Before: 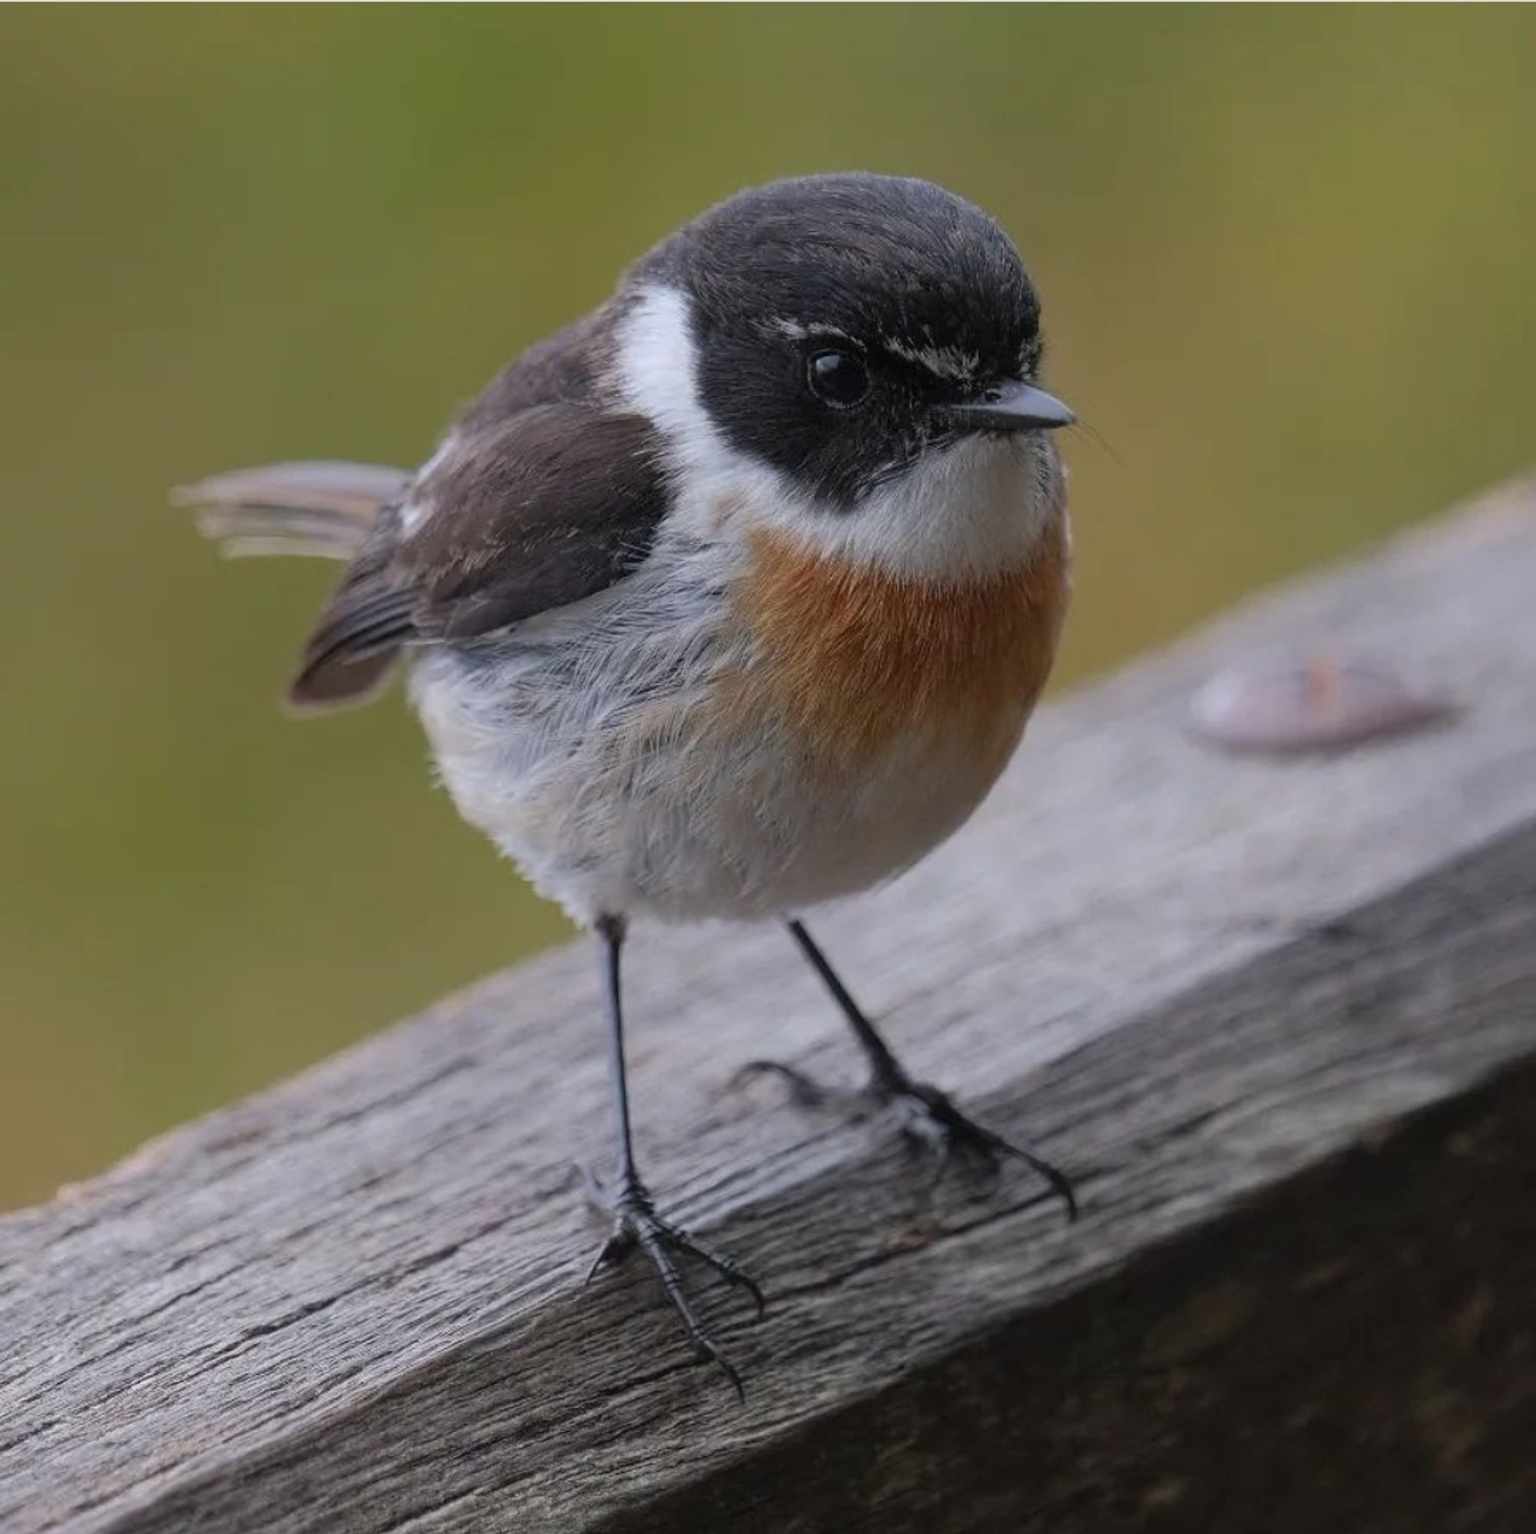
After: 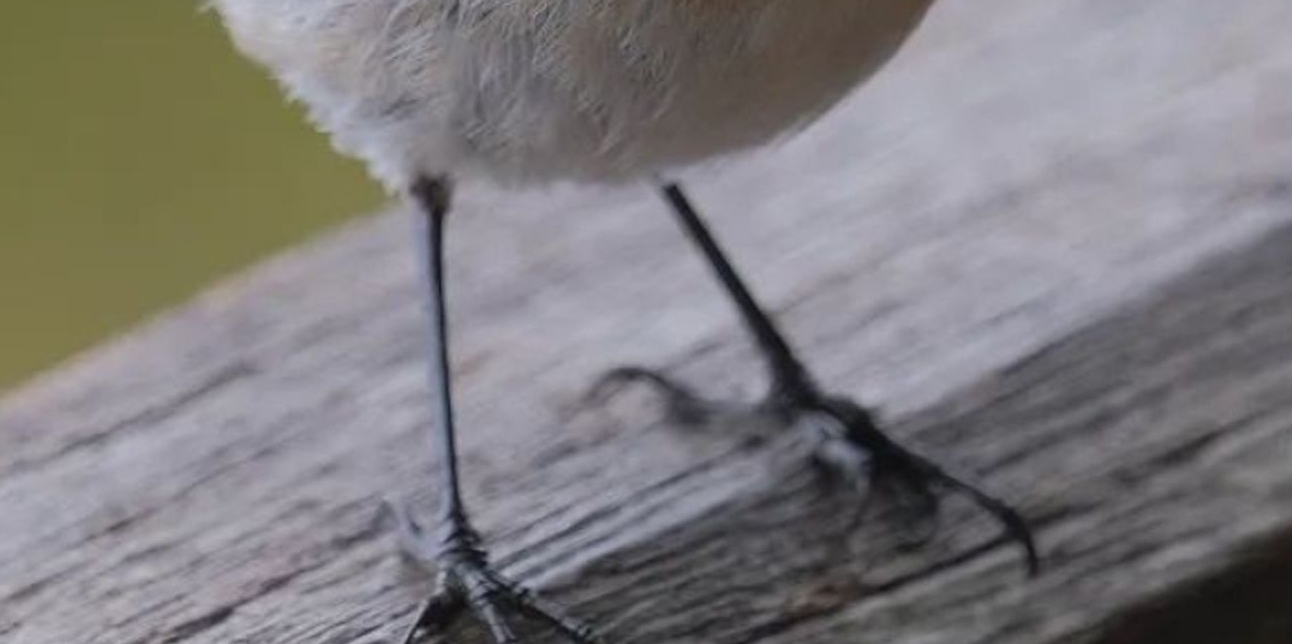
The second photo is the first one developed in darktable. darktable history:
crop: left 18.202%, top 50.805%, right 17.194%, bottom 16.936%
